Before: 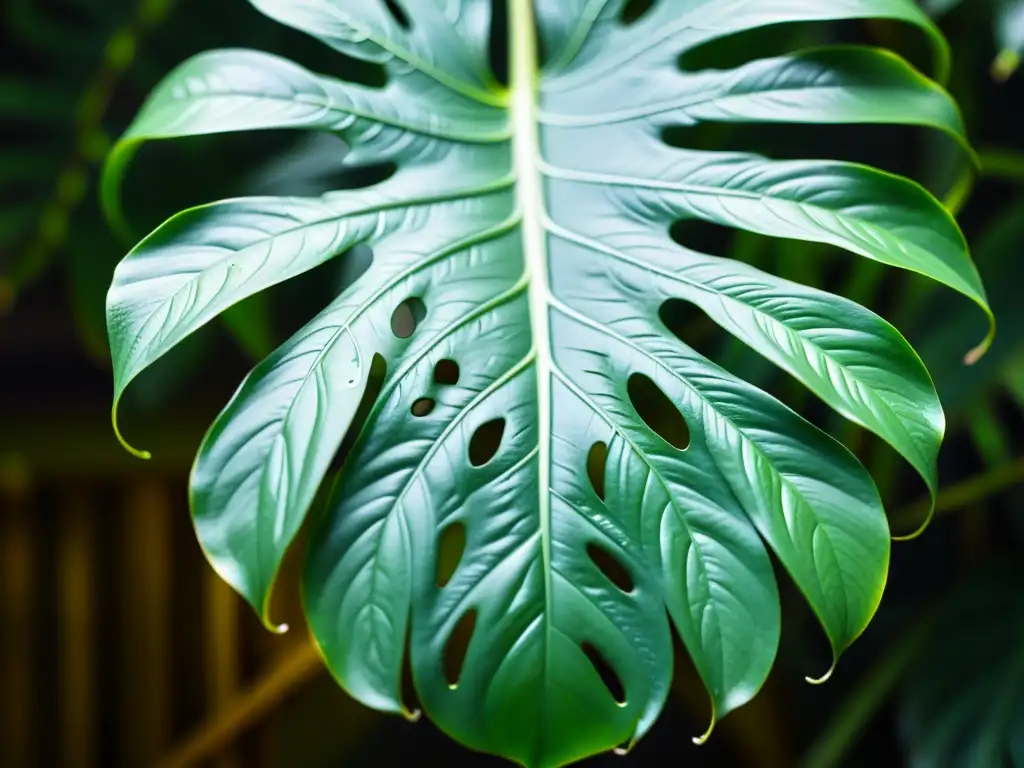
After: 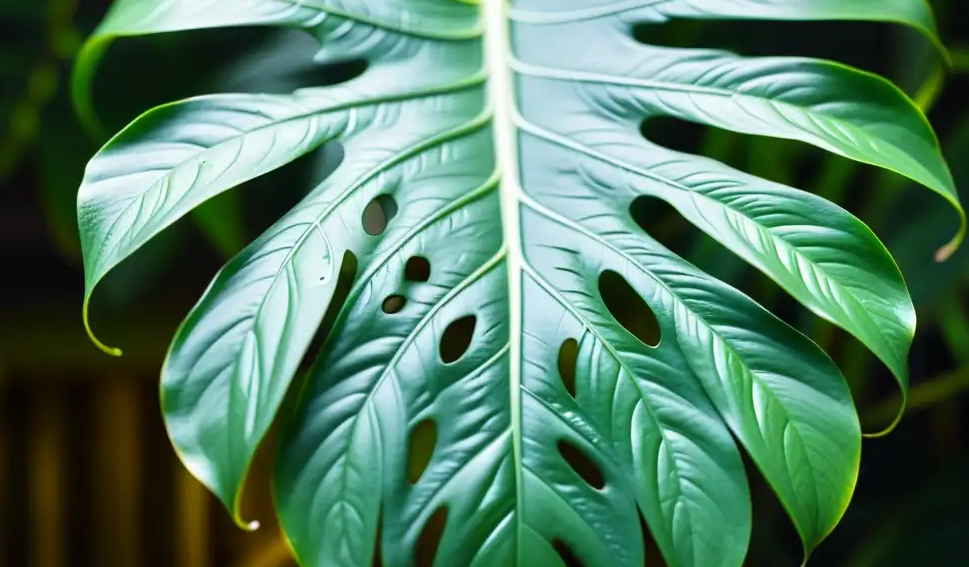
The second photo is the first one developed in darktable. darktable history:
crop and rotate: left 2.888%, top 13.47%, right 2.414%, bottom 12.587%
